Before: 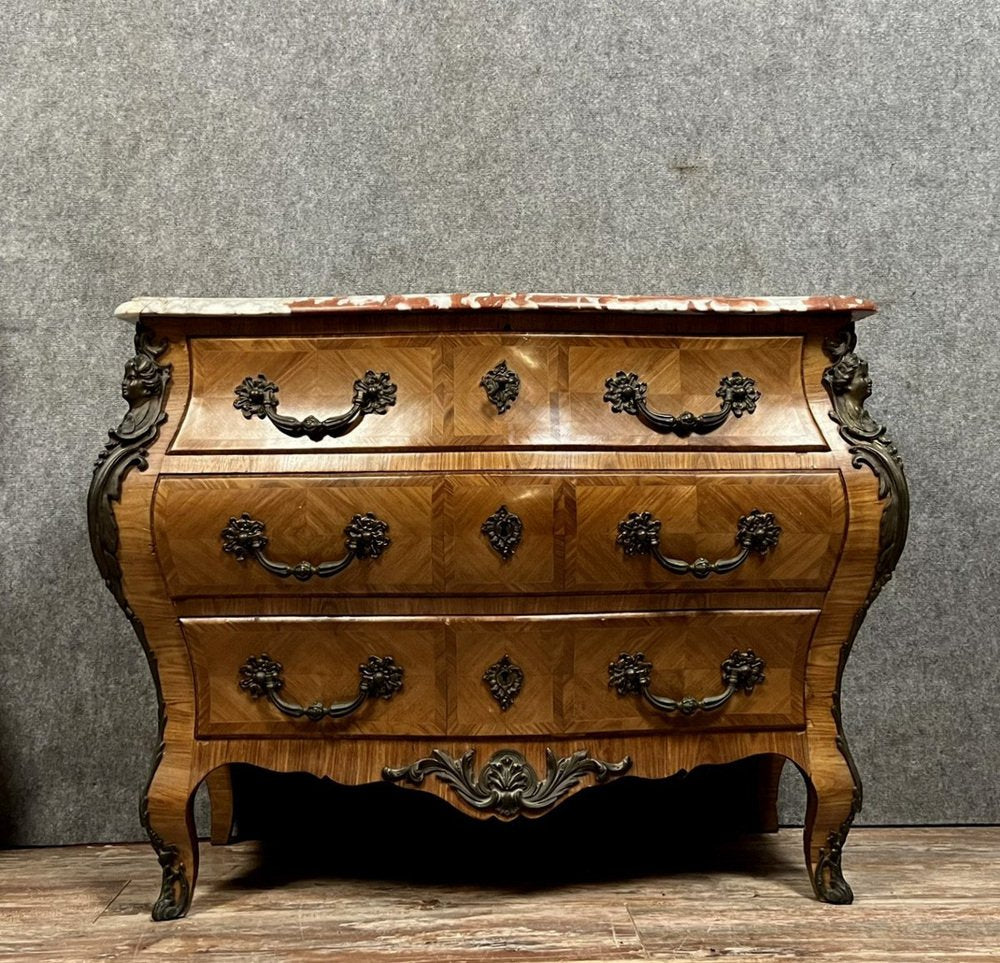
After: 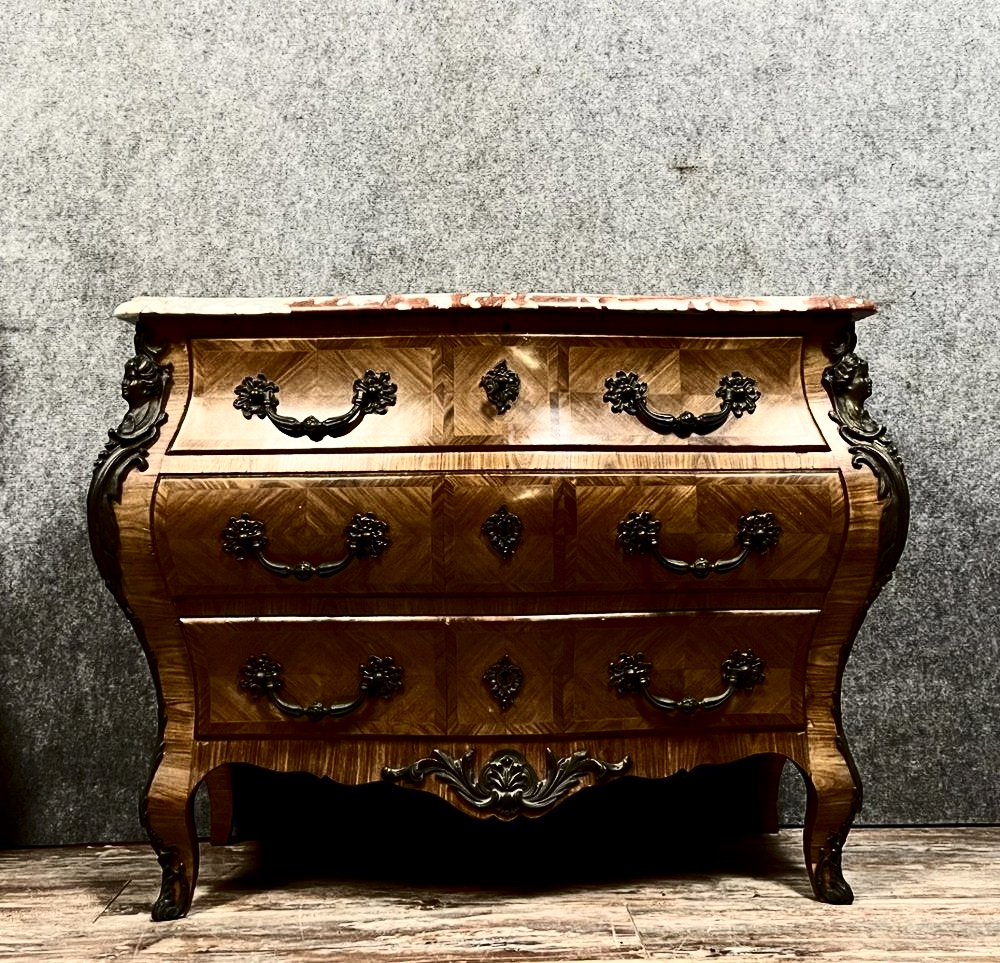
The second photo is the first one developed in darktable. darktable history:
tone equalizer: on, module defaults
contrast brightness saturation: contrast 0.5, saturation -0.1
